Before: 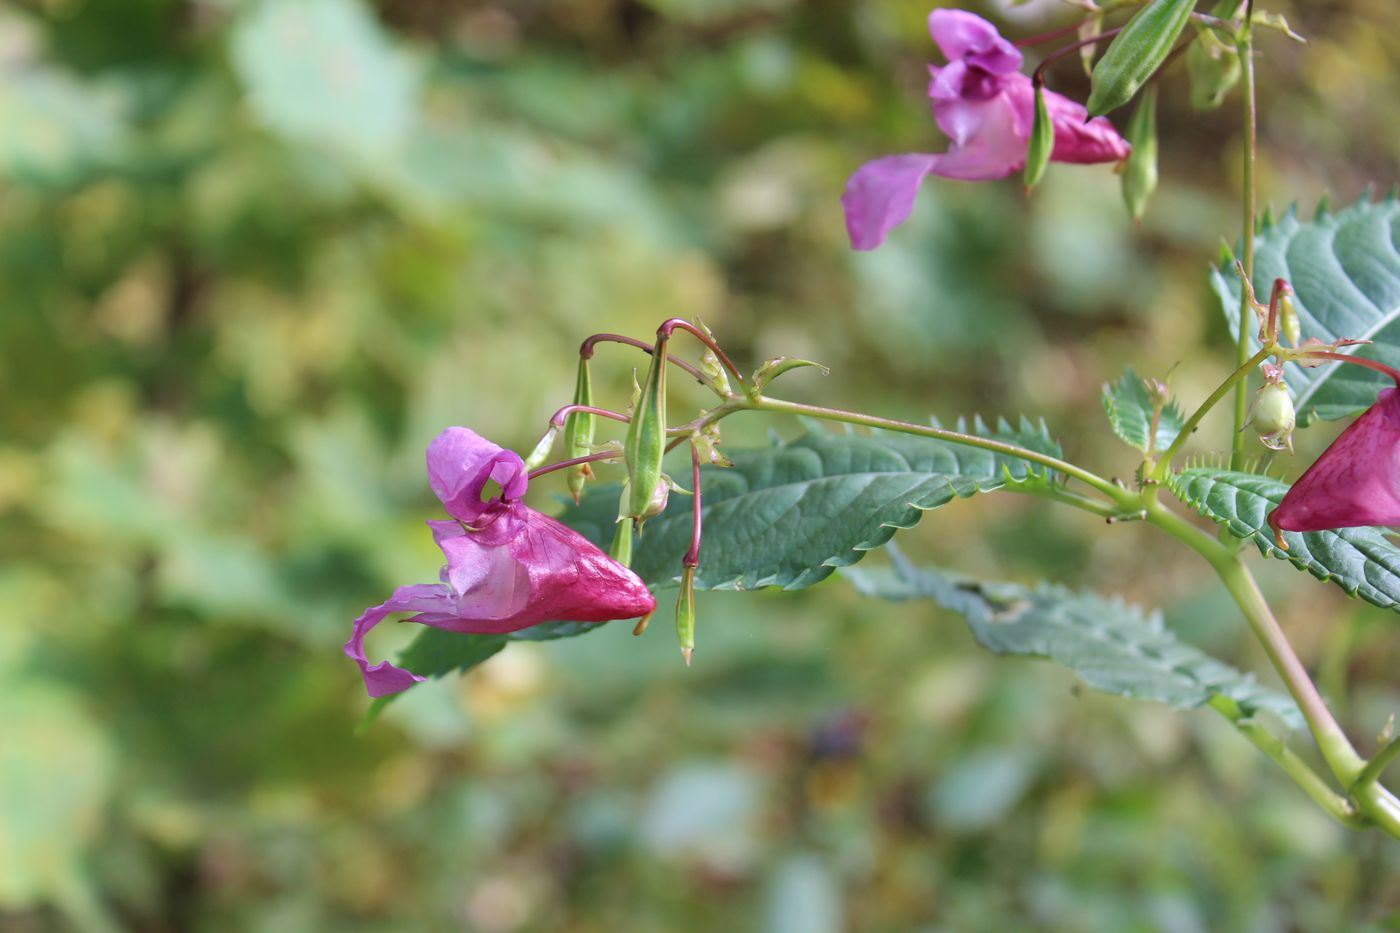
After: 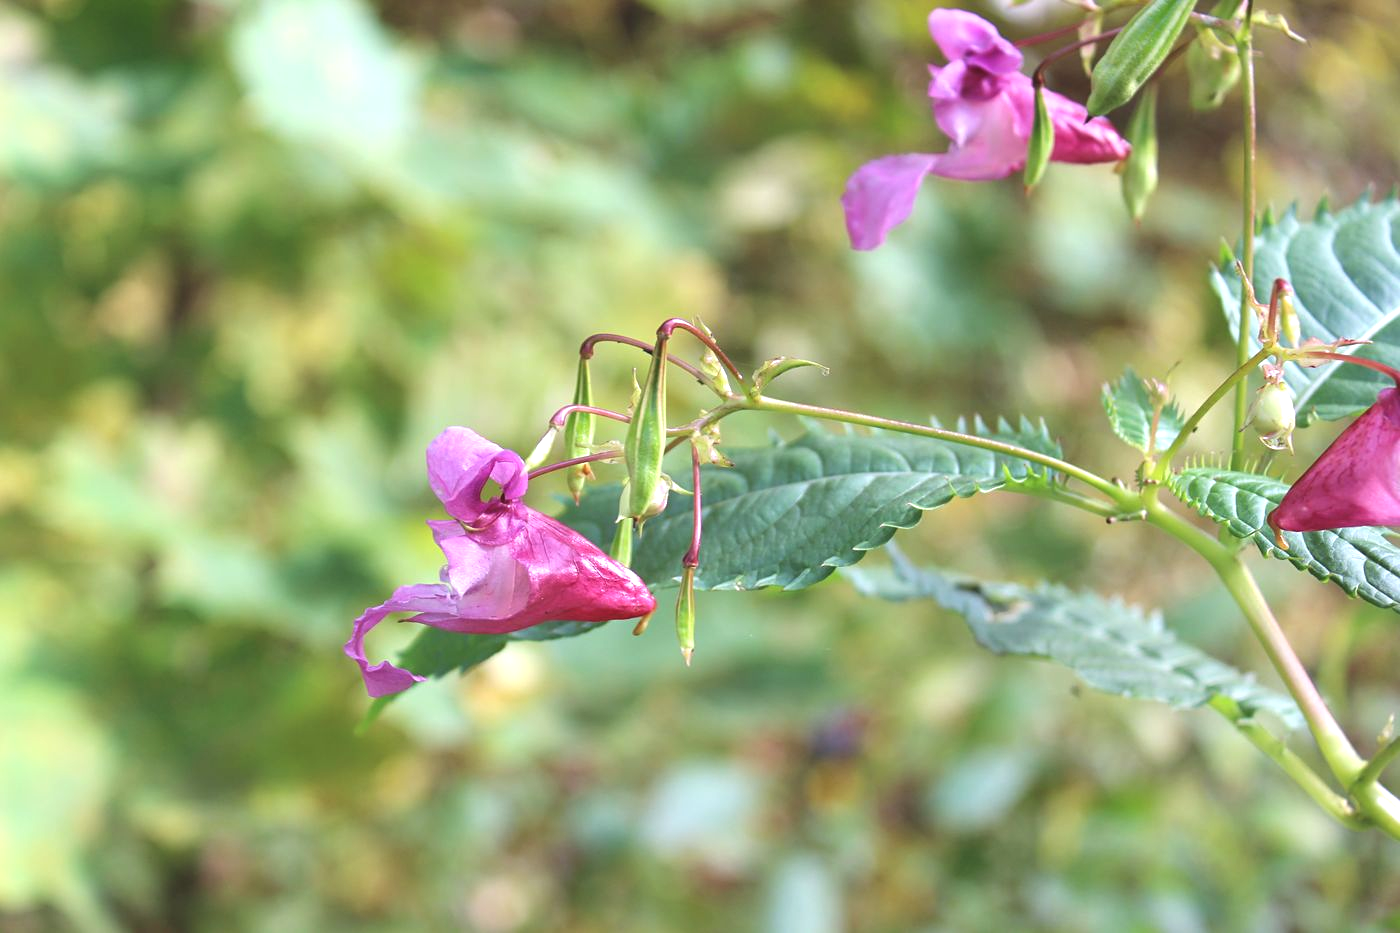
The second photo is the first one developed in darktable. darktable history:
sharpen: amount 0.216
exposure: black level correction -0.005, exposure 0.621 EV, compensate highlight preservation false
